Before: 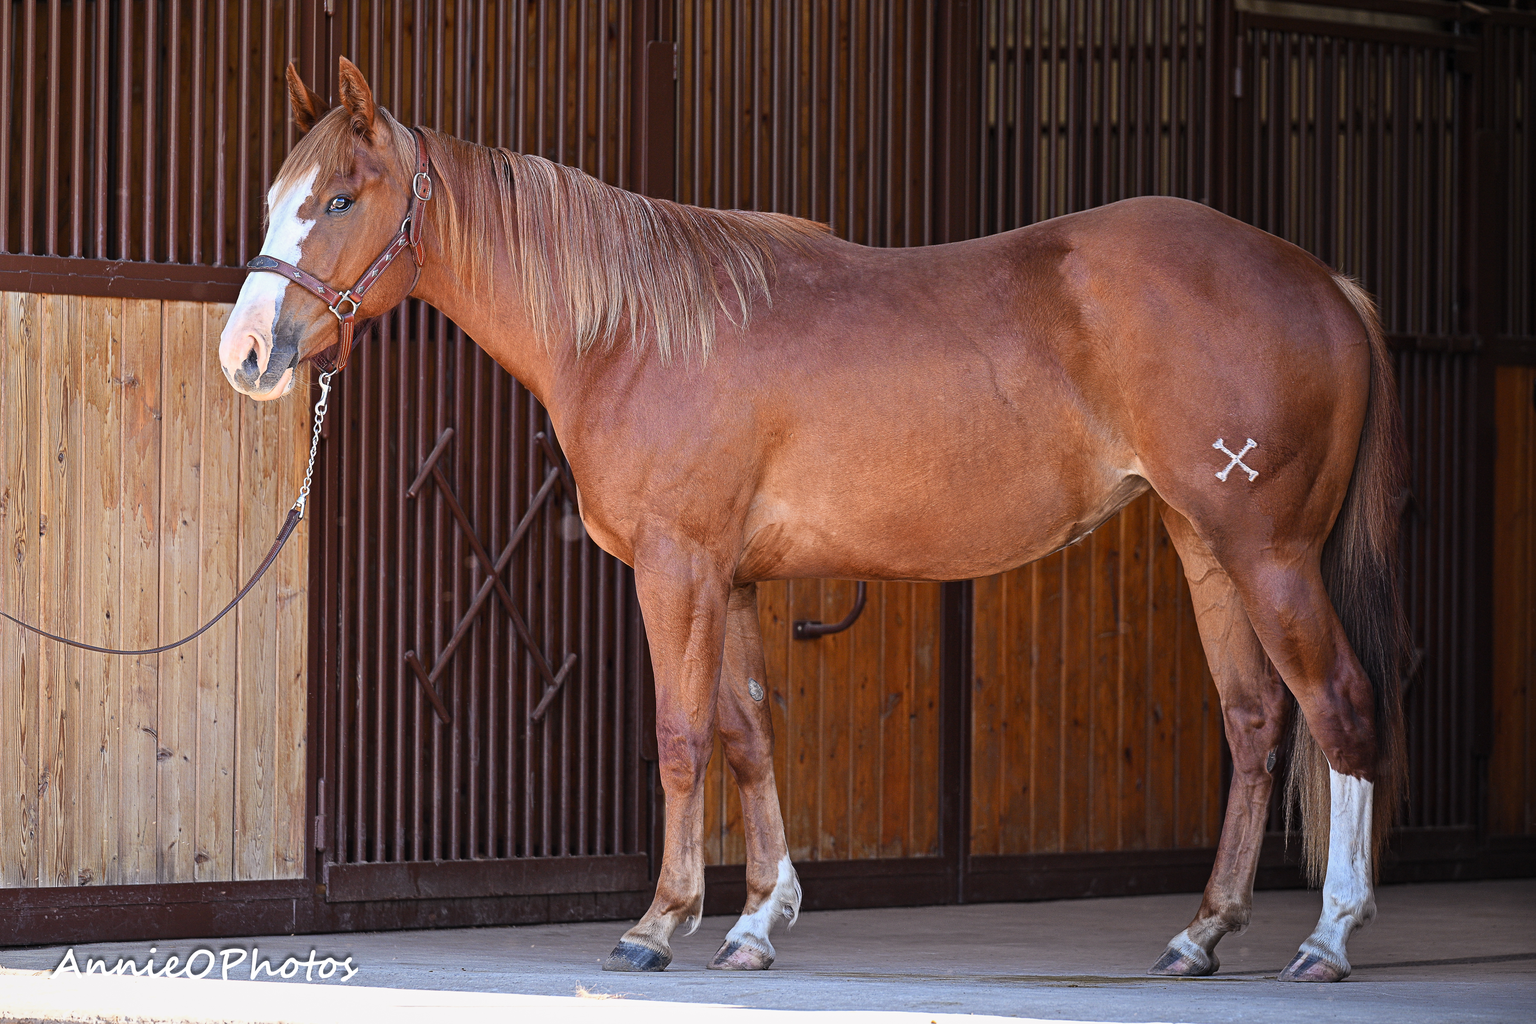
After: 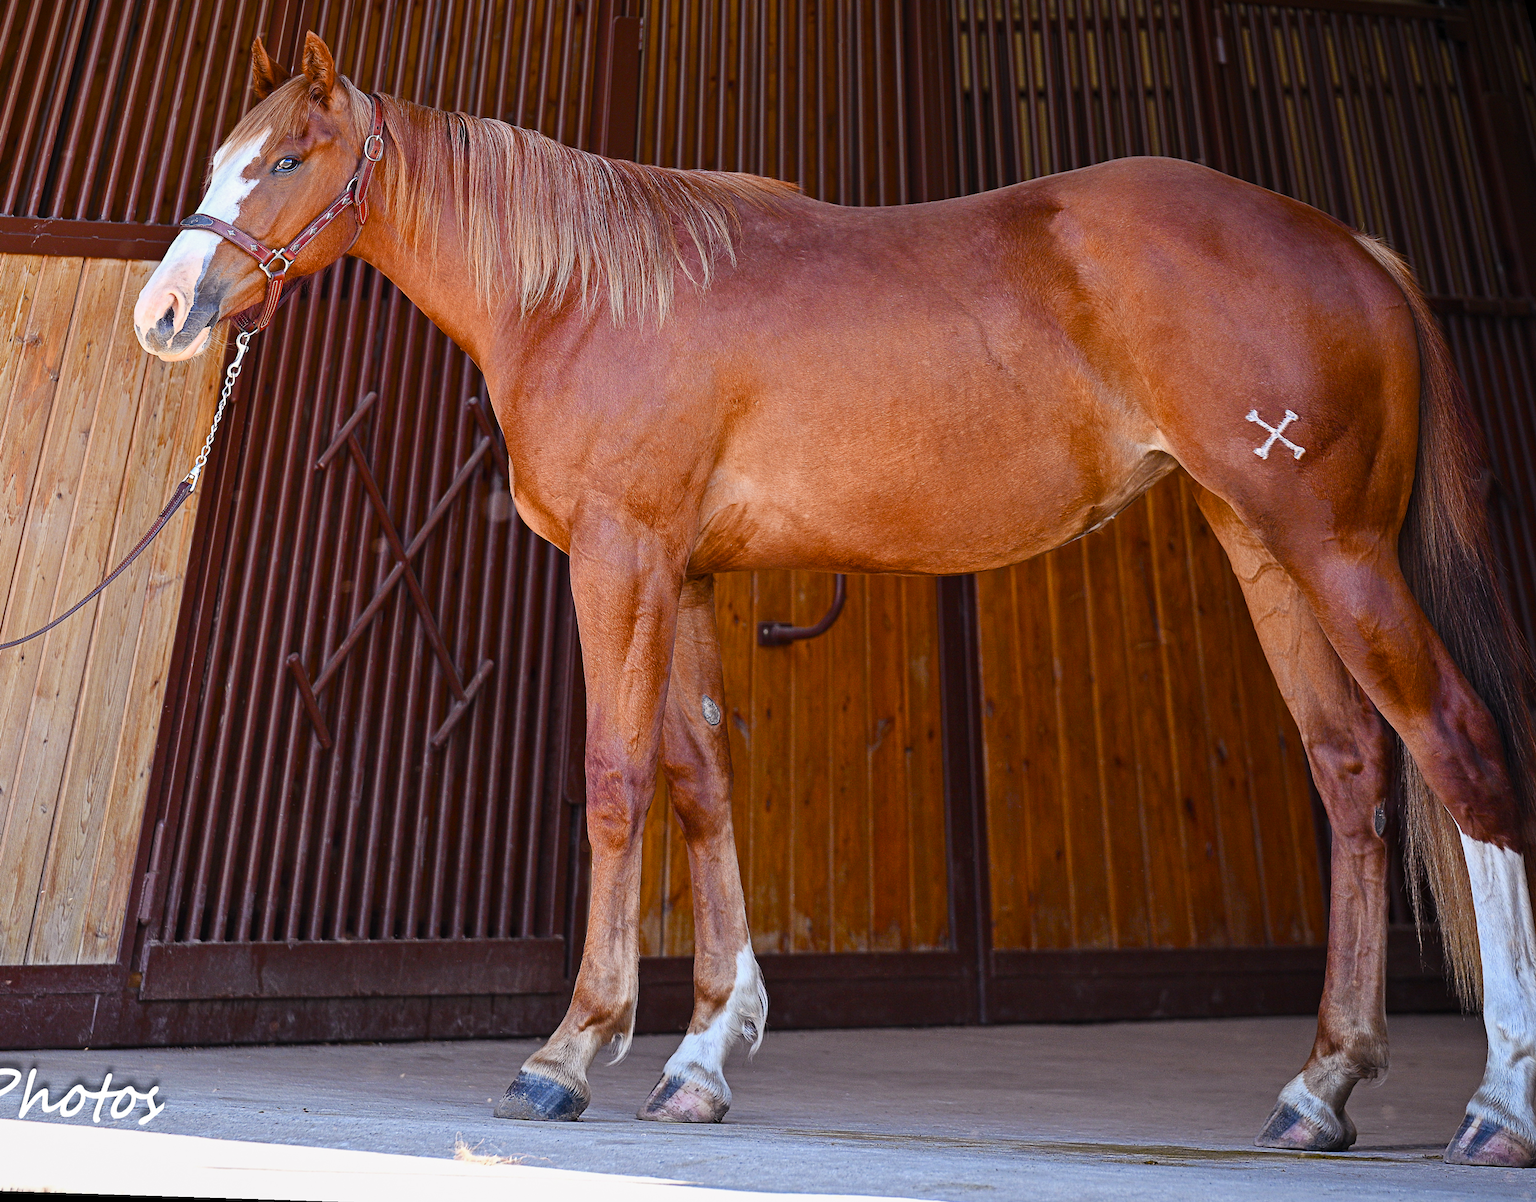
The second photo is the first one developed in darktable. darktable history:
color balance rgb: perceptual saturation grading › global saturation 20%, perceptual saturation grading › highlights -25%, perceptual saturation grading › shadows 50%
rotate and perspective: rotation 0.72°, lens shift (vertical) -0.352, lens shift (horizontal) -0.051, crop left 0.152, crop right 0.859, crop top 0.019, crop bottom 0.964
